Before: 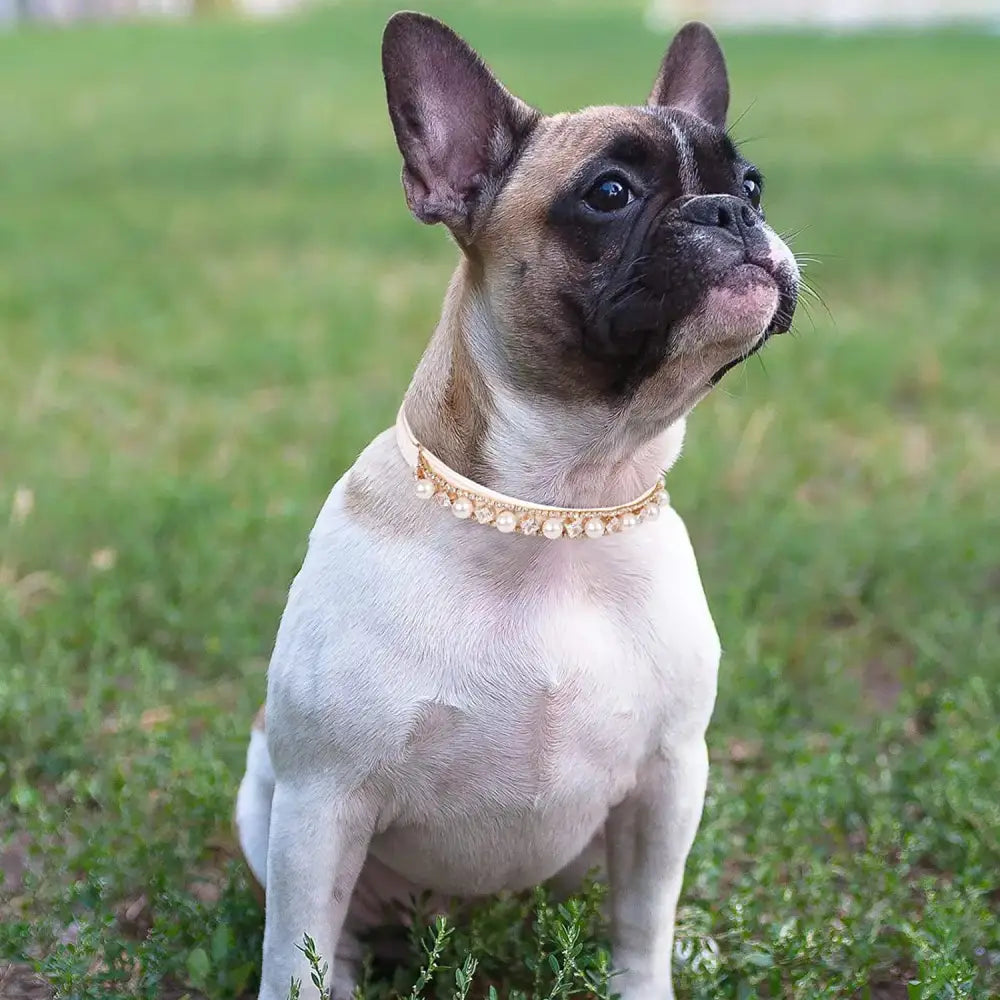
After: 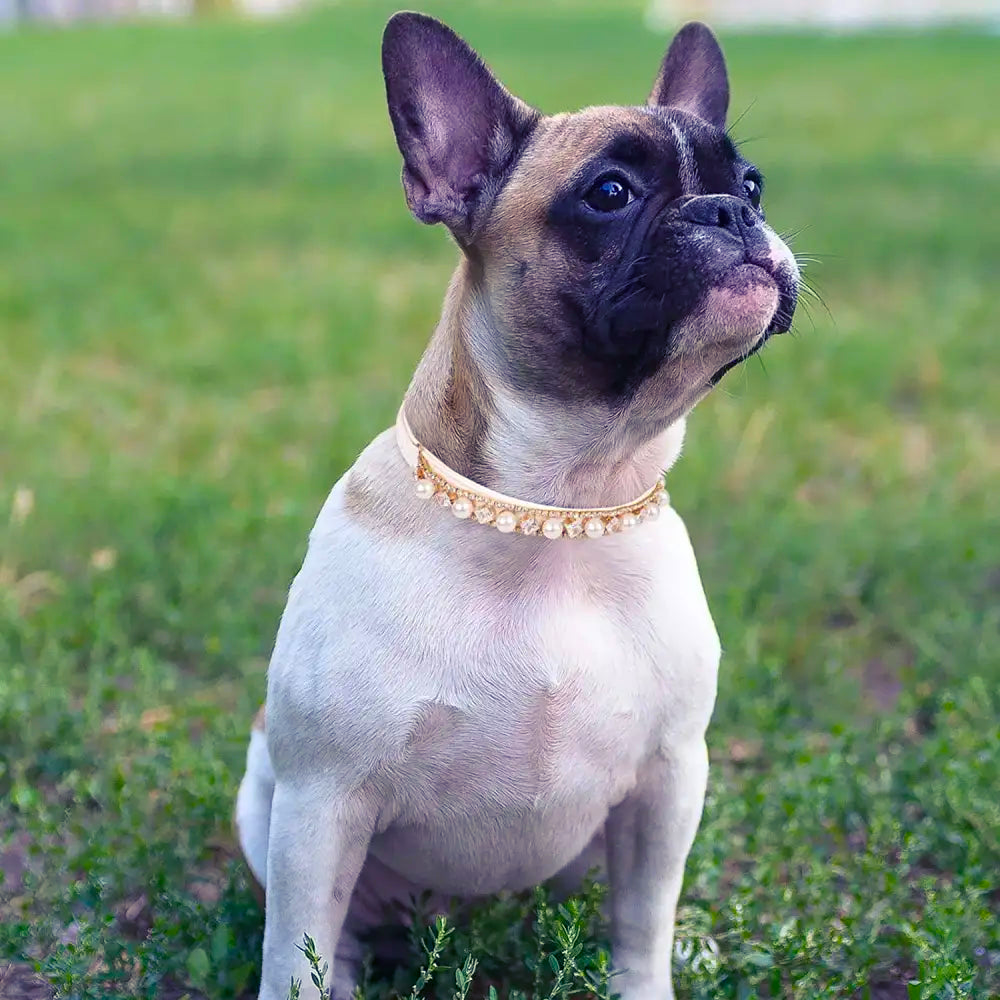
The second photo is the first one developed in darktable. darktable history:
color balance rgb: shadows lift › luminance -28.517%, shadows lift › chroma 14.851%, shadows lift › hue 268.63°, perceptual saturation grading › global saturation 30.762%
